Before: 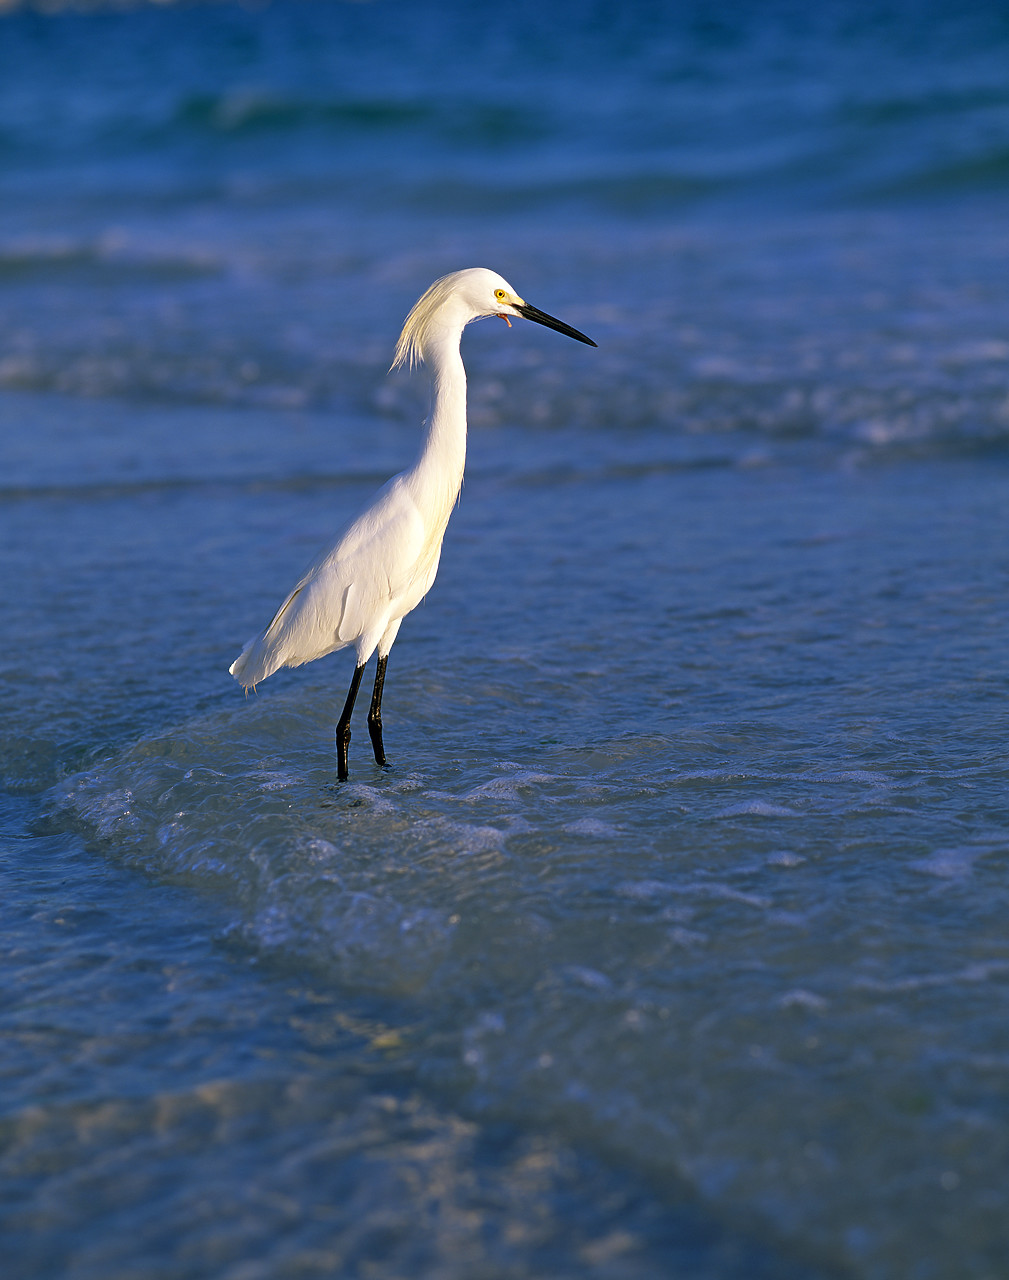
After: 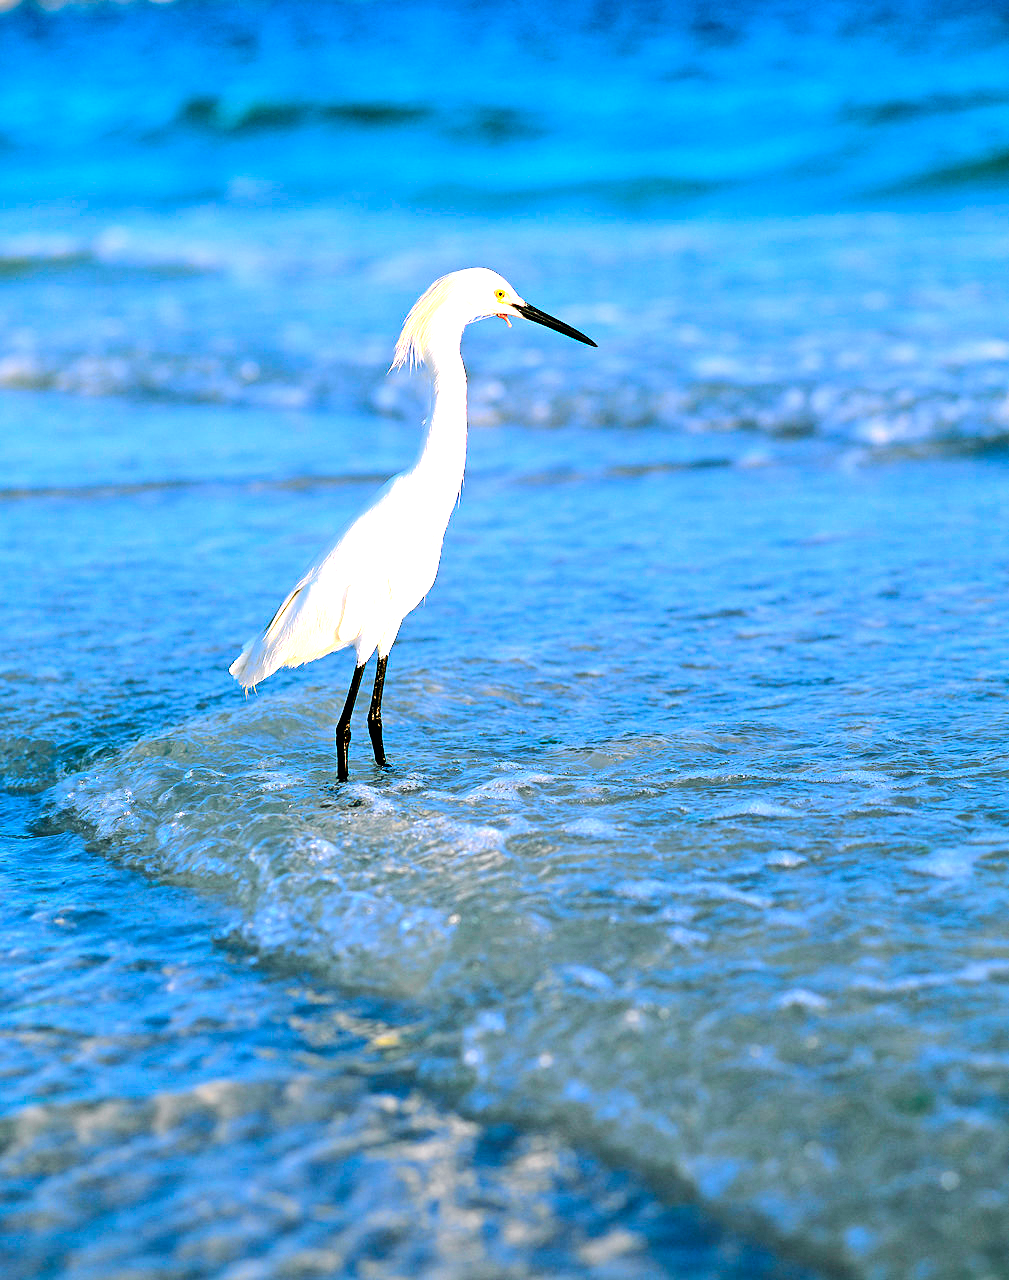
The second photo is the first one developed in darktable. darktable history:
exposure: black level correction 0, exposure 1 EV, compensate highlight preservation false
tone curve: curves: ch0 [(0, 0) (0.037, 0.011) (0.131, 0.108) (0.279, 0.279) (0.476, 0.554) (0.617, 0.693) (0.704, 0.77) (0.813, 0.852) (0.916, 0.924) (1, 0.993)]; ch1 [(0, 0) (0.318, 0.278) (0.444, 0.427) (0.493, 0.492) (0.508, 0.502) (0.534, 0.529) (0.562, 0.563) (0.626, 0.662) (0.746, 0.764) (1, 1)]; ch2 [(0, 0) (0.316, 0.292) (0.381, 0.37) (0.423, 0.448) (0.476, 0.492) (0.502, 0.498) (0.522, 0.518) (0.533, 0.532) (0.586, 0.631) (0.634, 0.663) (0.7, 0.7) (0.861, 0.808) (1, 0.951)], color space Lab, independent channels, preserve colors none
tone equalizer: -8 EV -1.08 EV, -7 EV -1.01 EV, -6 EV -0.867 EV, -5 EV -0.578 EV, -3 EV 0.578 EV, -2 EV 0.867 EV, -1 EV 1.01 EV, +0 EV 1.08 EV, edges refinement/feathering 500, mask exposure compensation -1.57 EV, preserve details no
